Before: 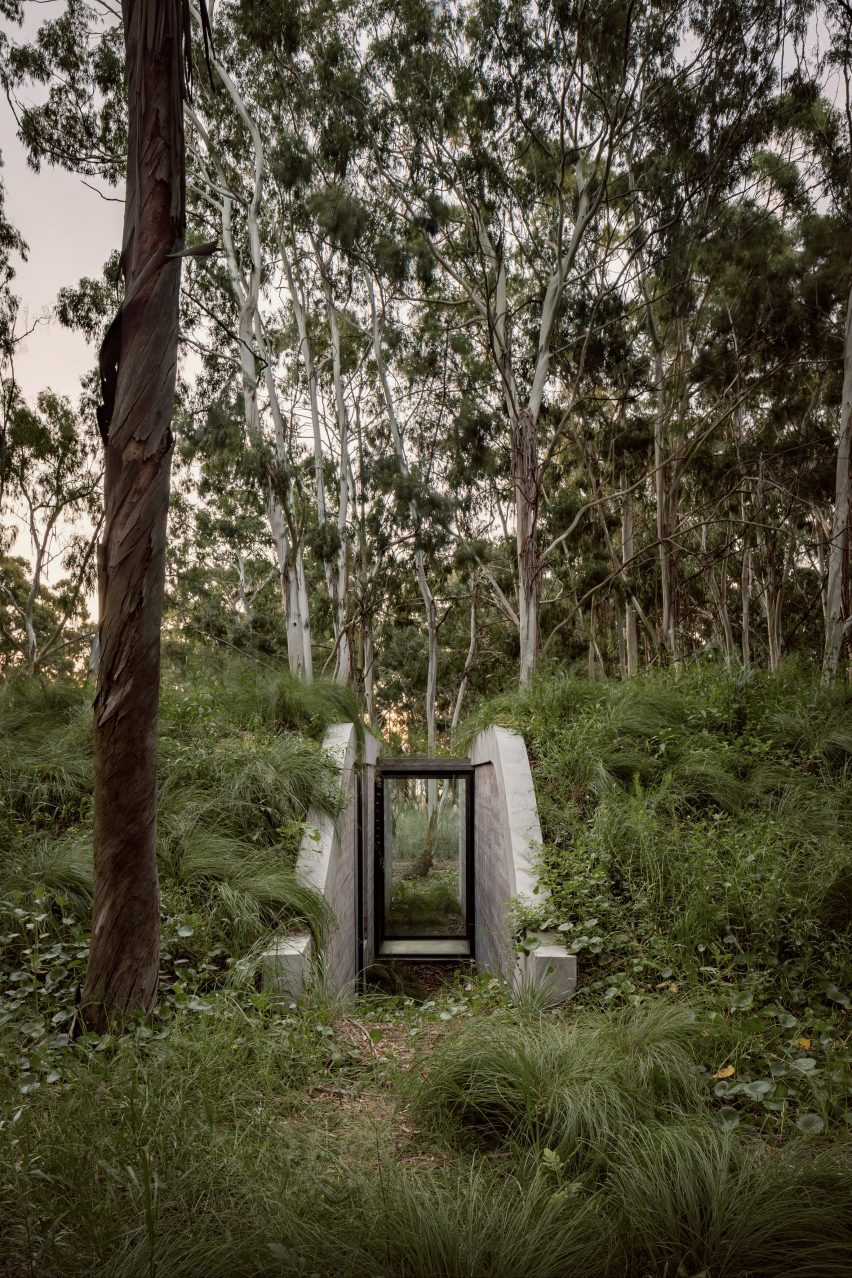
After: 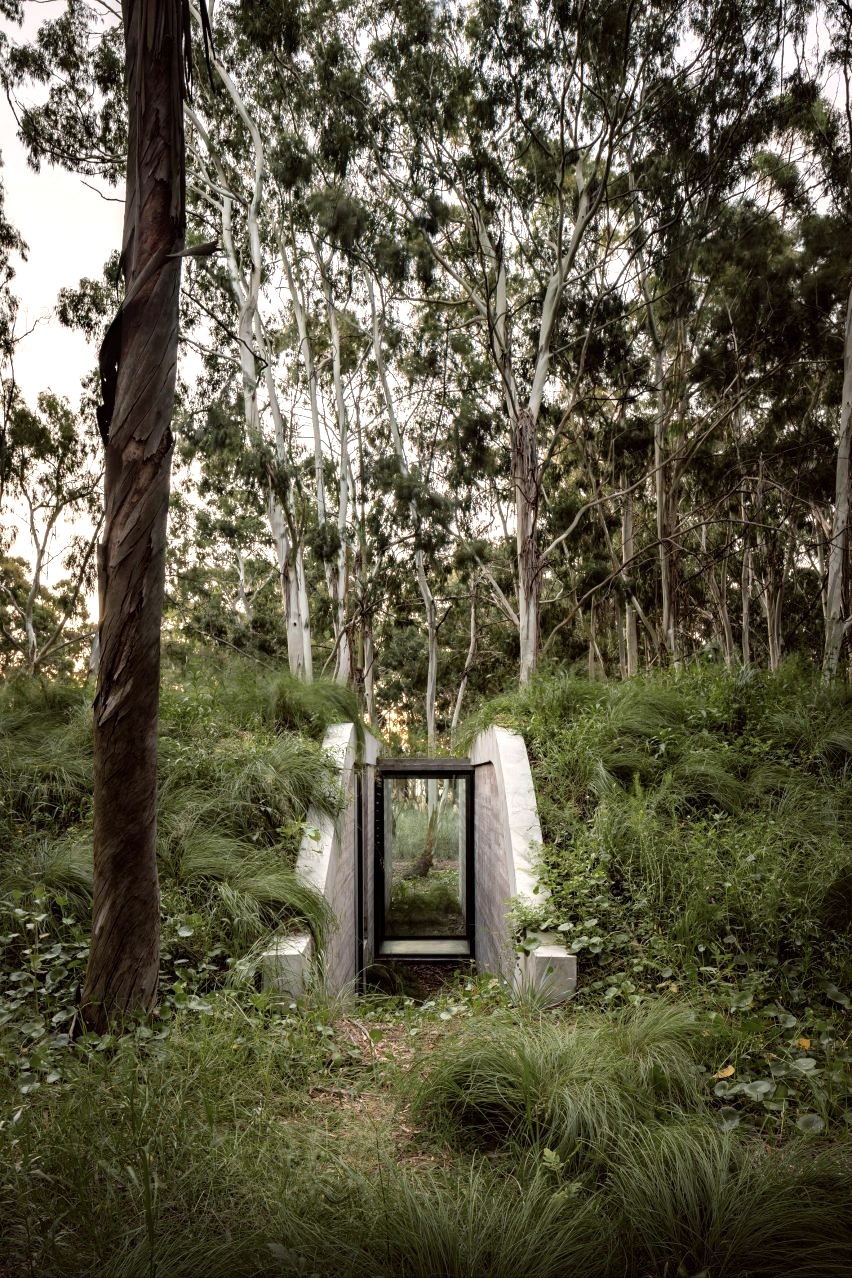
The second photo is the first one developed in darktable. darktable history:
tone equalizer: -8 EV -0.782 EV, -7 EV -0.716 EV, -6 EV -0.568 EV, -5 EV -0.365 EV, -3 EV 0.39 EV, -2 EV 0.6 EV, -1 EV 0.683 EV, +0 EV 0.729 EV
